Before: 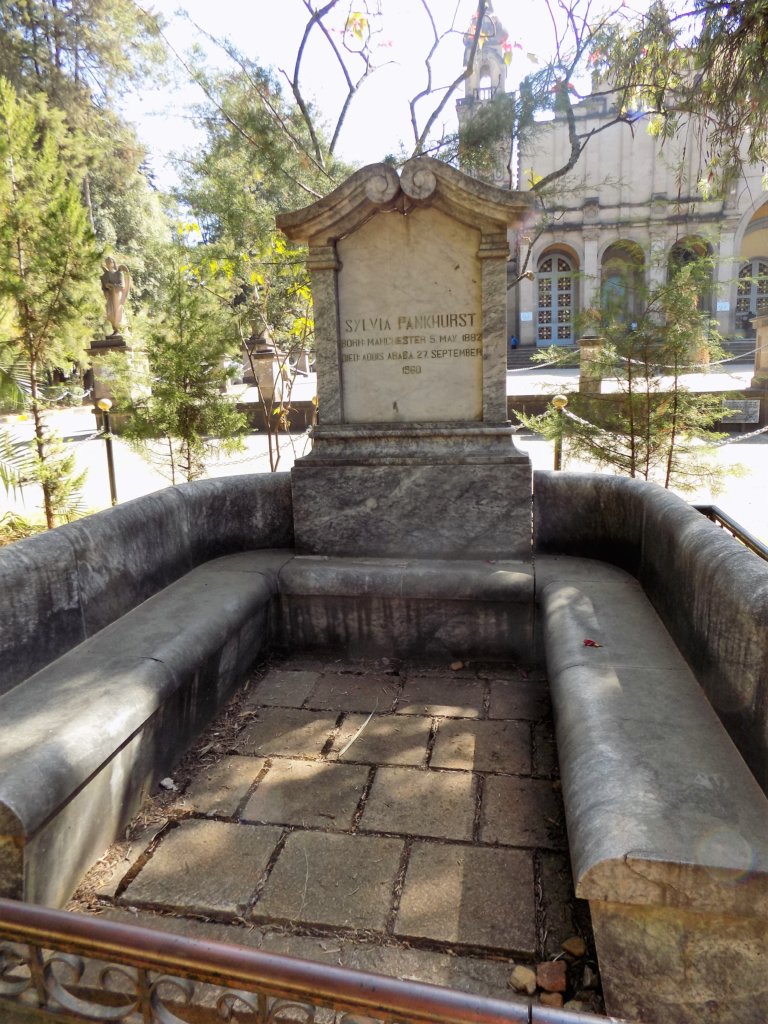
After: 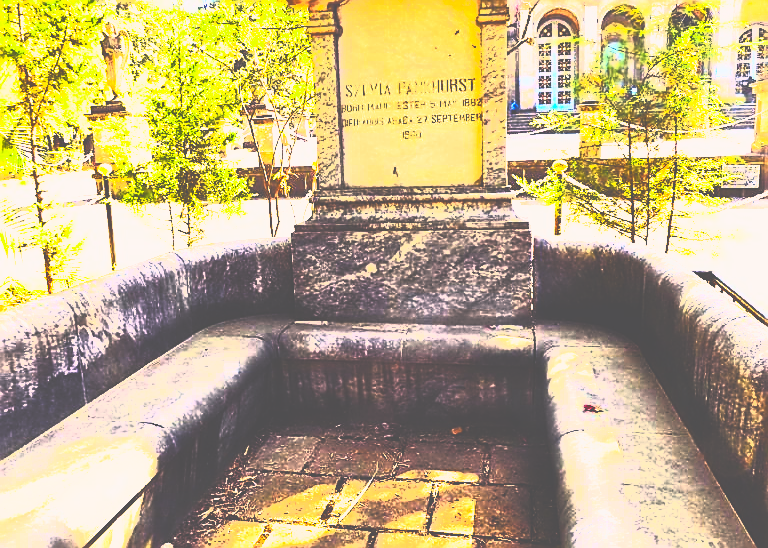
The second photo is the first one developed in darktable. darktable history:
color balance rgb: shadows lift › chroma 2%, shadows lift › hue 247.2°, power › chroma 0.3%, power › hue 25.2°, highlights gain › chroma 3%, highlights gain › hue 60°, global offset › luminance 2%, perceptual saturation grading › global saturation 20%, perceptual saturation grading › highlights -20%, perceptual saturation grading › shadows 30%
base curve: curves: ch0 [(0, 0.036) (0.007, 0.037) (0.604, 0.887) (1, 1)], preserve colors none
exposure: compensate highlight preservation false
crop and rotate: top 23.043%, bottom 23.437%
sharpen: radius 1.4, amount 1.25, threshold 0.7
tone curve: curves: ch0 [(0, 0) (0.091, 0.077) (0.517, 0.574) (0.745, 0.82) (0.844, 0.908) (0.909, 0.942) (1, 0.973)]; ch1 [(0, 0) (0.437, 0.404) (0.5, 0.5) (0.534, 0.546) (0.58, 0.603) (0.616, 0.649) (1, 1)]; ch2 [(0, 0) (0.442, 0.415) (0.5, 0.5) (0.535, 0.547) (0.585, 0.62) (1, 1)], color space Lab, independent channels, preserve colors none
tone equalizer: -8 EV -1.08 EV, -7 EV -1.01 EV, -6 EV -0.867 EV, -5 EV -0.578 EV, -3 EV 0.578 EV, -2 EV 0.867 EV, -1 EV 1.01 EV, +0 EV 1.08 EV, edges refinement/feathering 500, mask exposure compensation -1.57 EV, preserve details no
contrast brightness saturation: contrast 1, brightness 1, saturation 1
